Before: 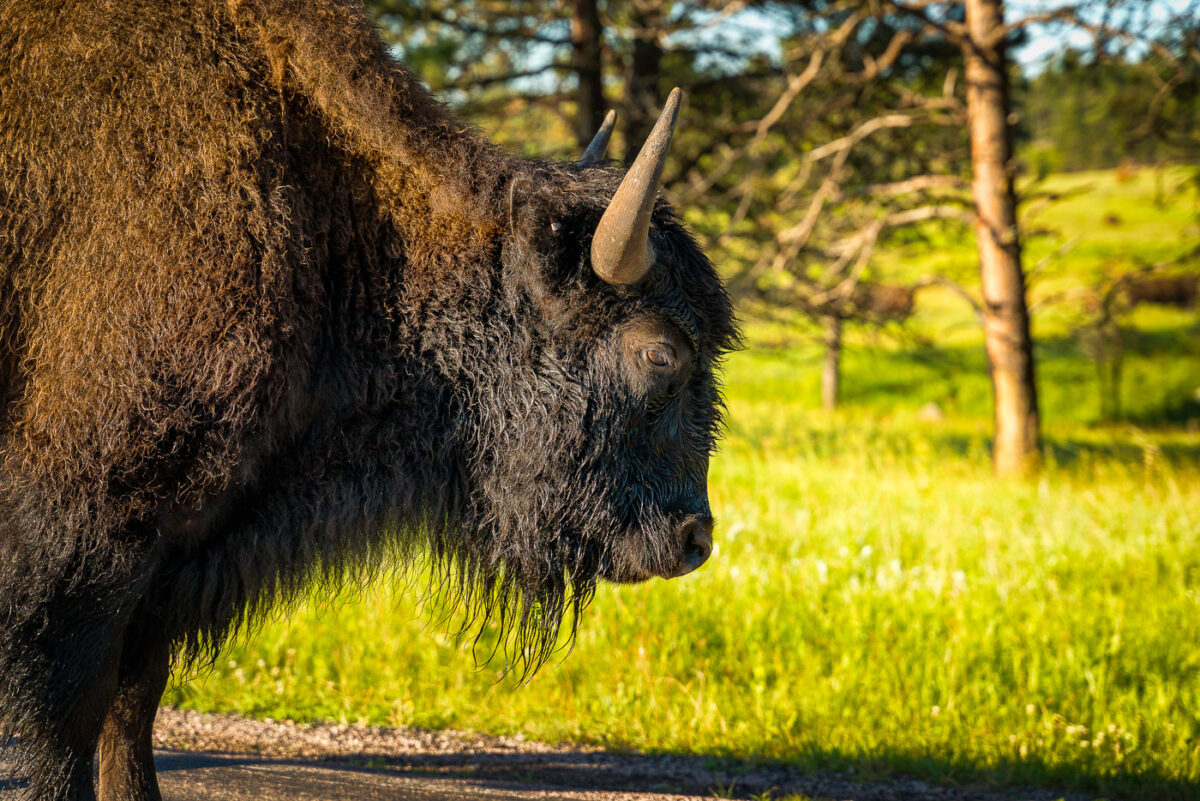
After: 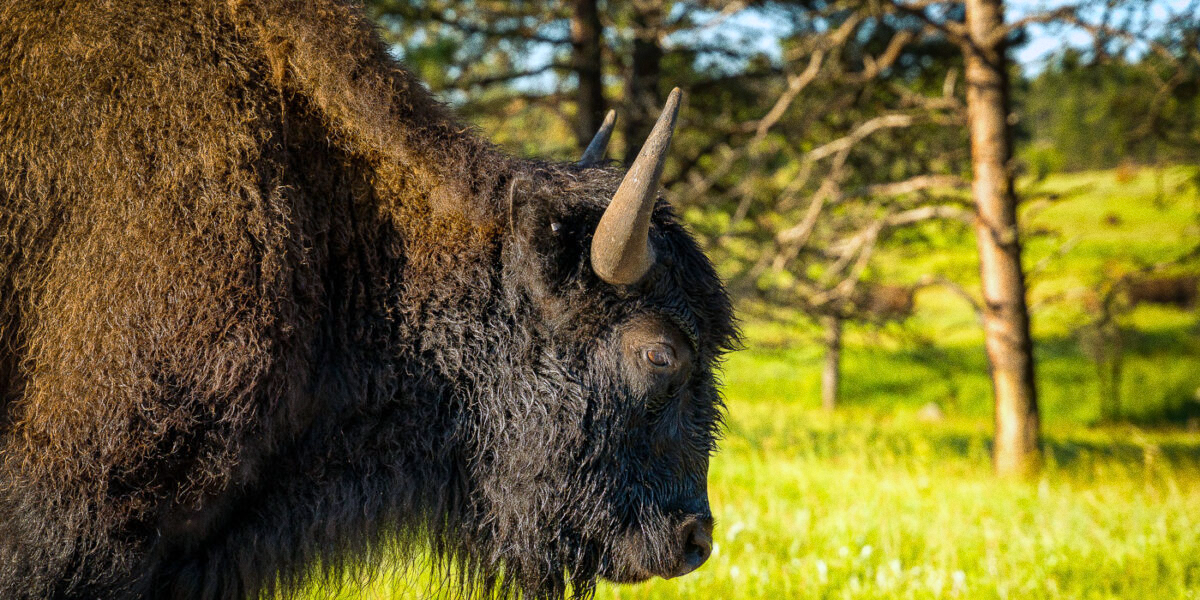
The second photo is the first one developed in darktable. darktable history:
white balance: red 0.954, blue 1.079
crop: bottom 24.967%
grain: coarseness 0.09 ISO
